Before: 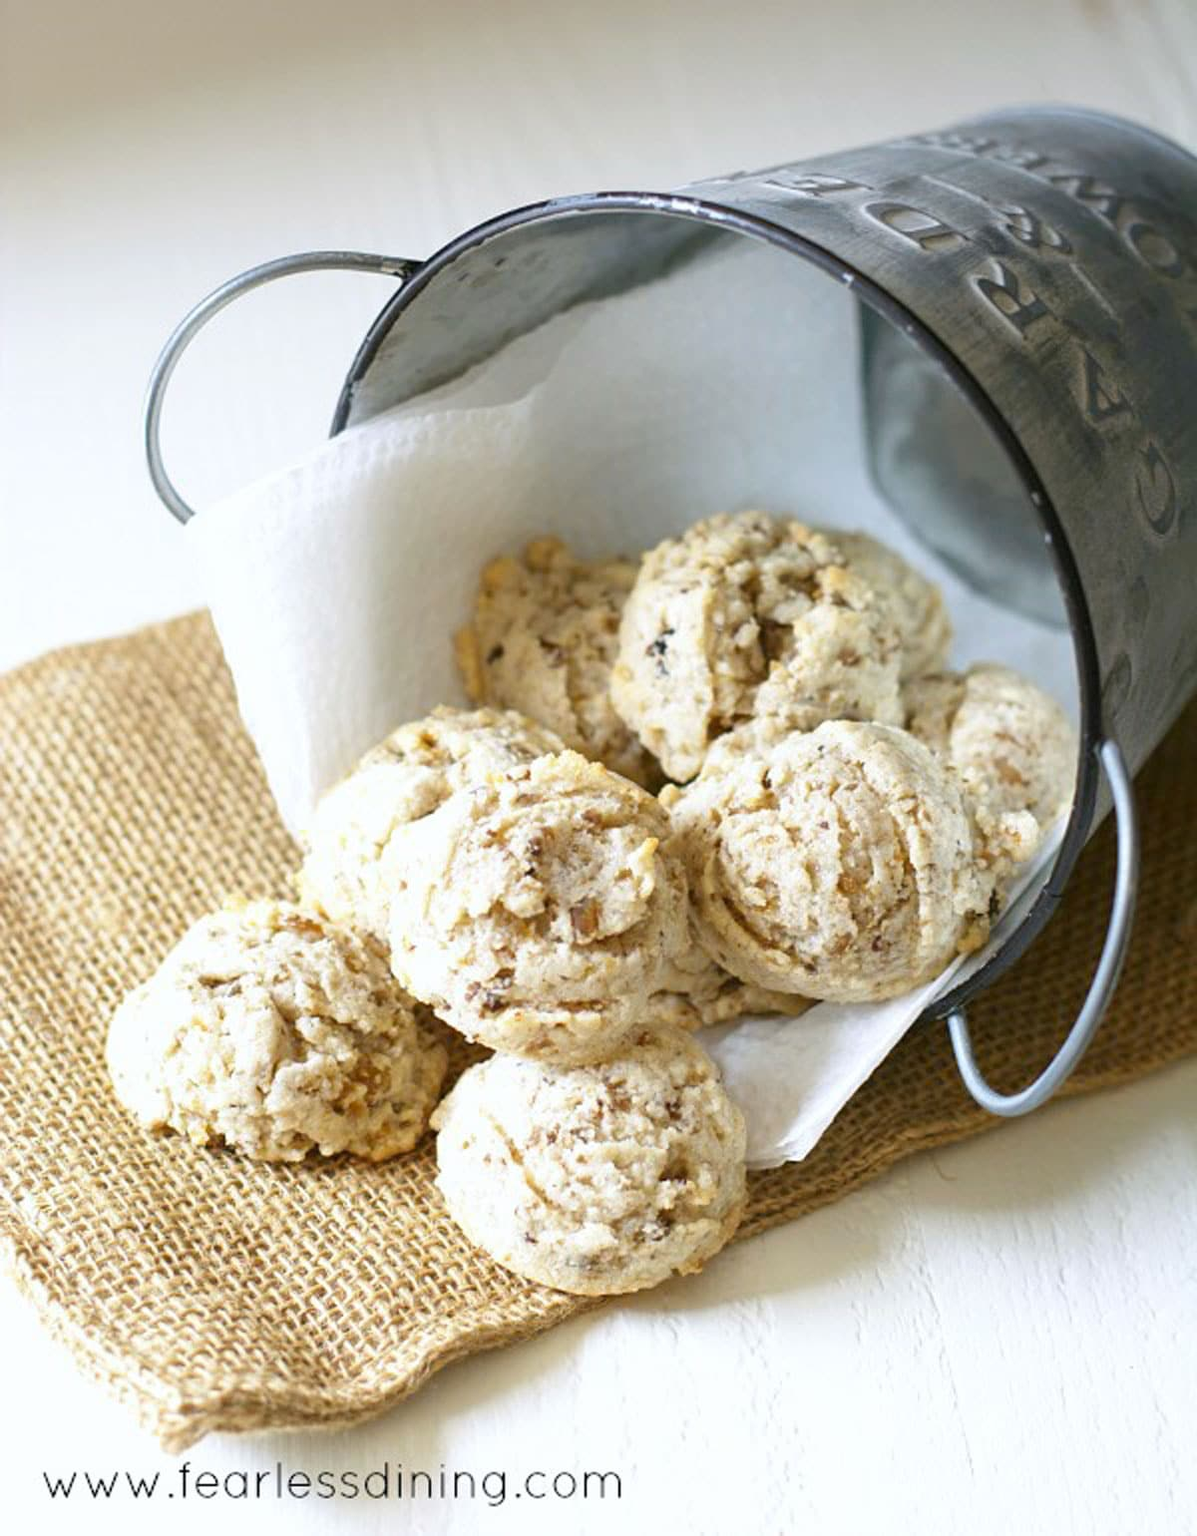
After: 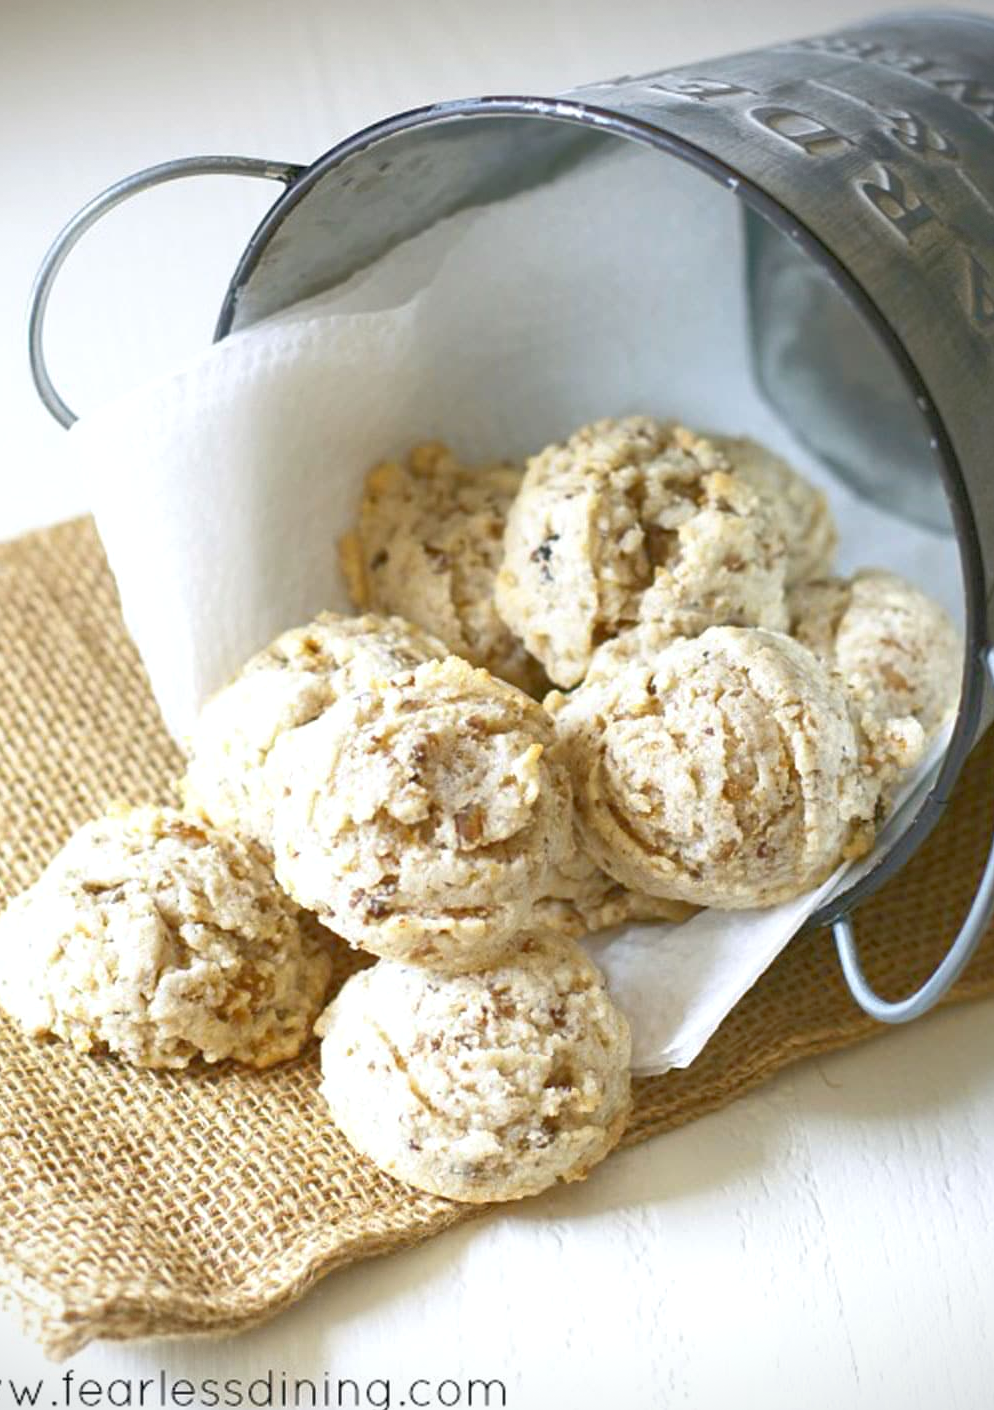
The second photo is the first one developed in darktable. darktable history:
vignetting: fall-off start 100%, fall-off radius 71%, brightness -0.434, saturation -0.2, width/height ratio 1.178, dithering 8-bit output, unbound false
rgb curve: curves: ch0 [(0, 0) (0.072, 0.166) (0.217, 0.293) (0.414, 0.42) (1, 1)], compensate middle gray true, preserve colors basic power
exposure: exposure 0.081 EV, compensate highlight preservation false
crop: left 9.807%, top 6.259%, right 7.334%, bottom 2.177%
